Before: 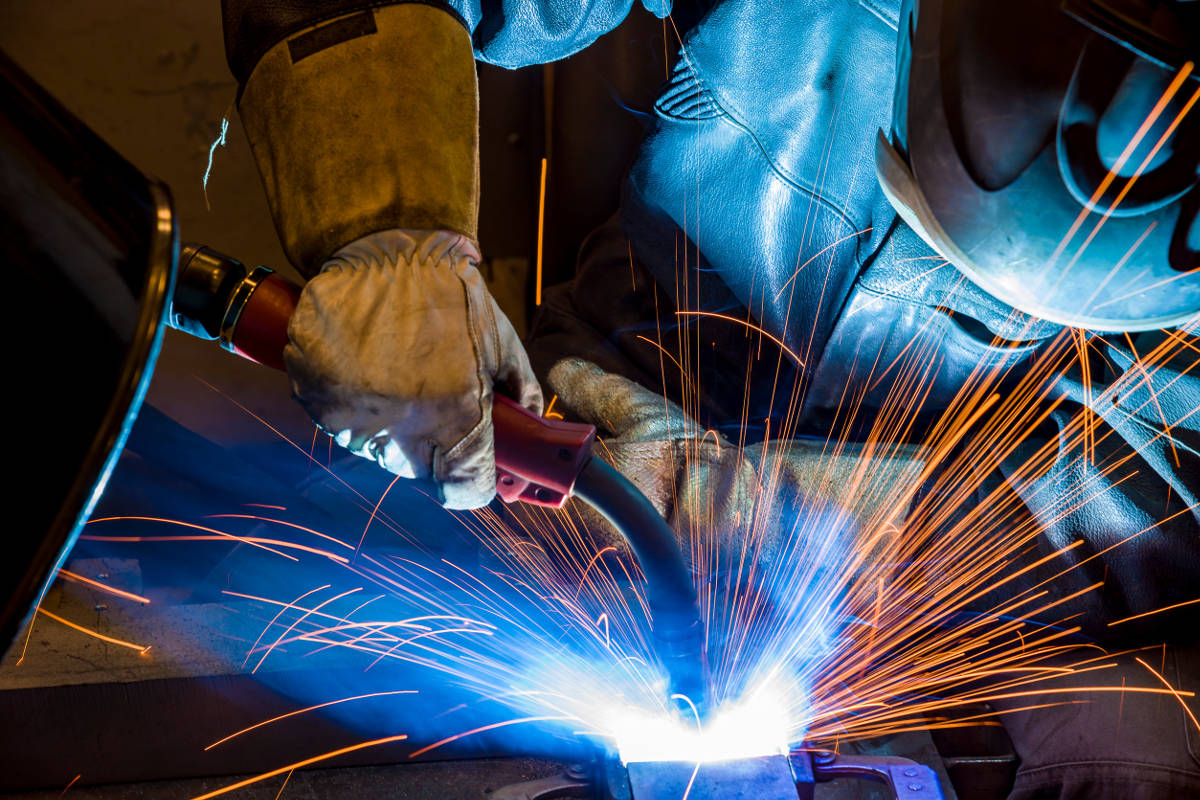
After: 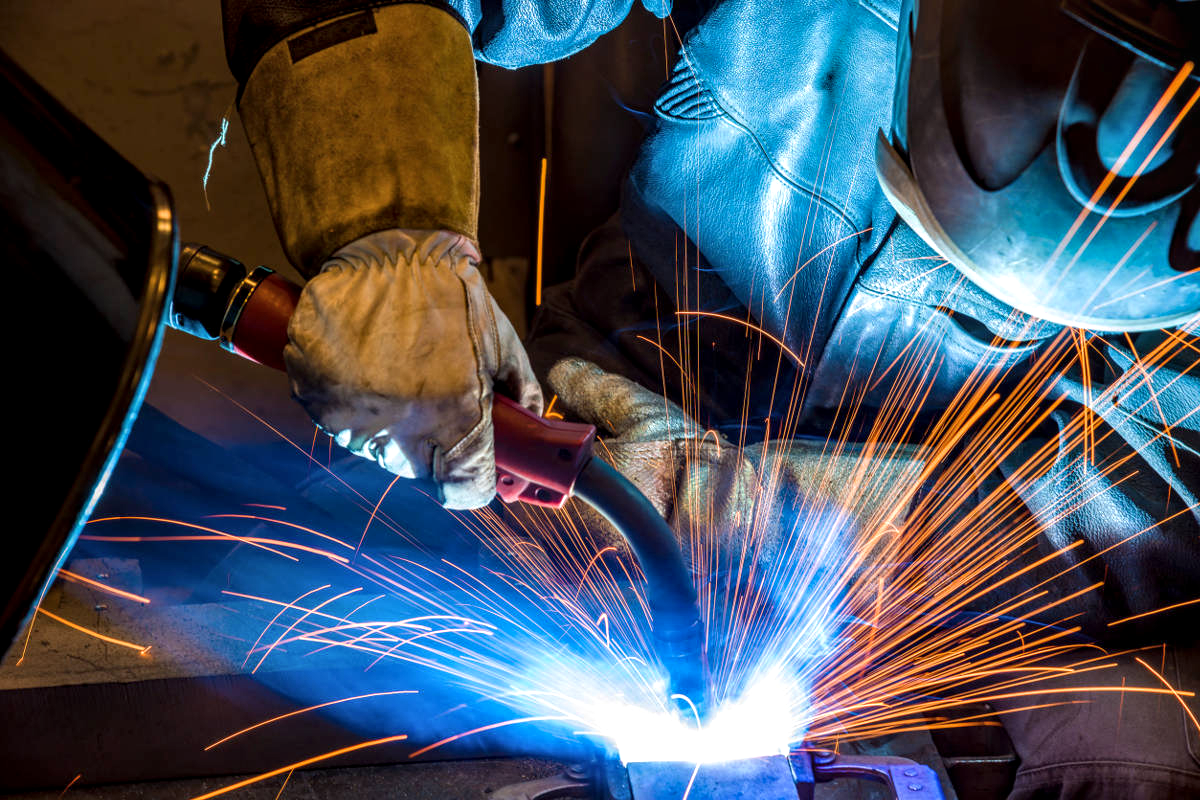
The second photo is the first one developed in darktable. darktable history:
local contrast: on, module defaults
exposure: exposure 0.244 EV, compensate exposure bias true, compensate highlight preservation false
